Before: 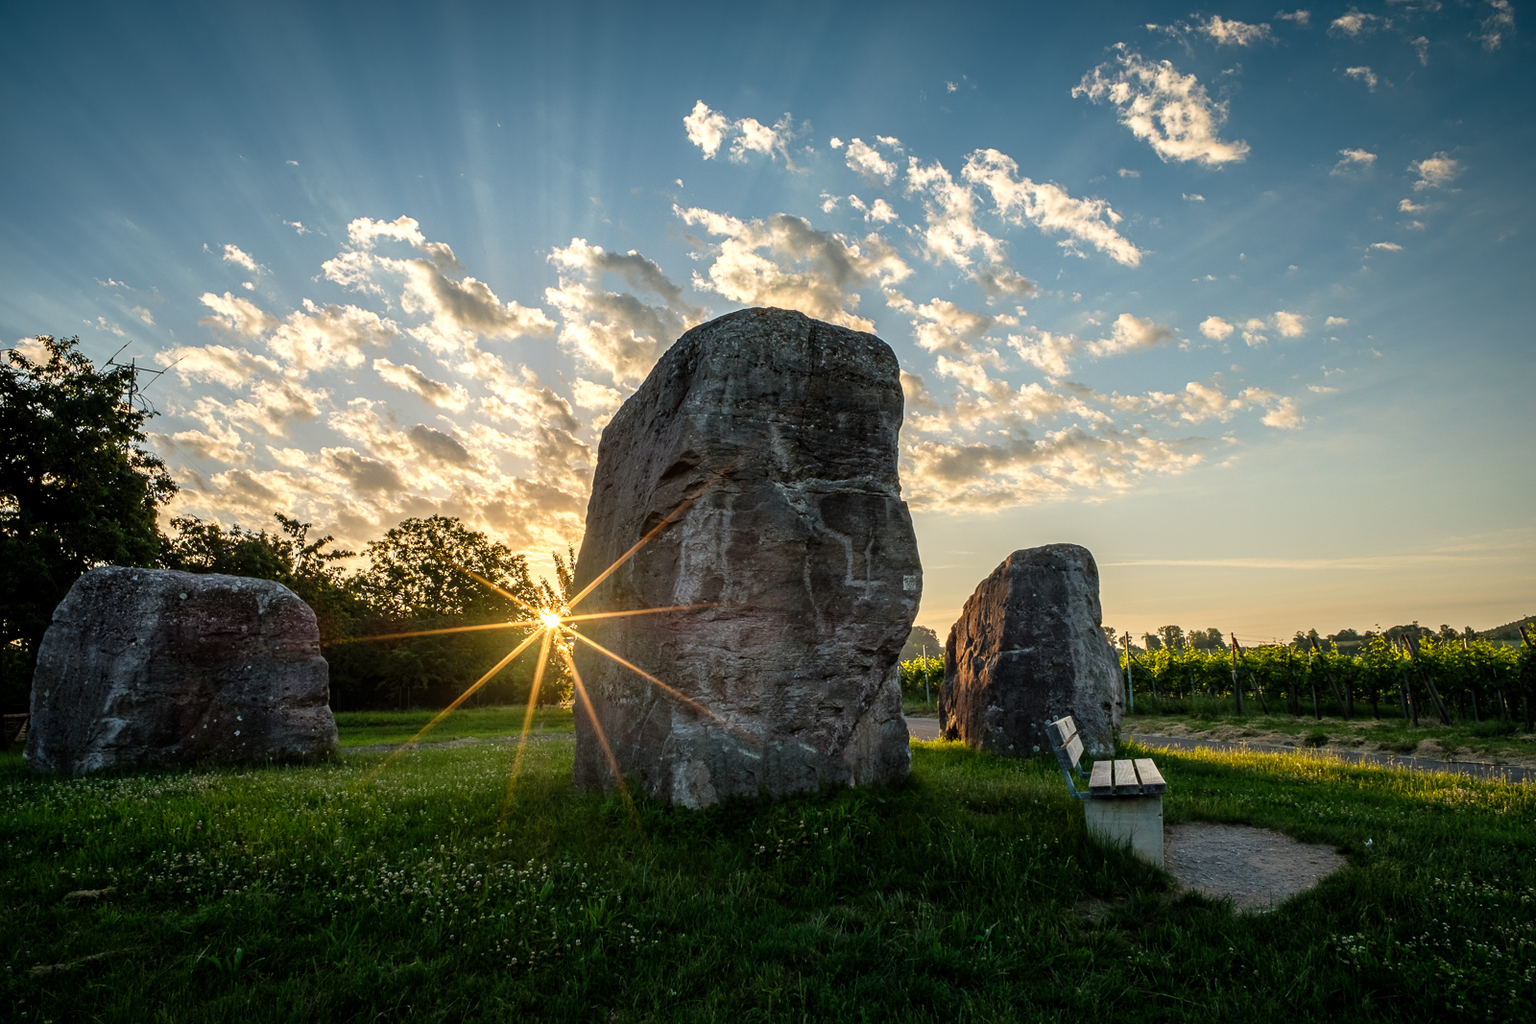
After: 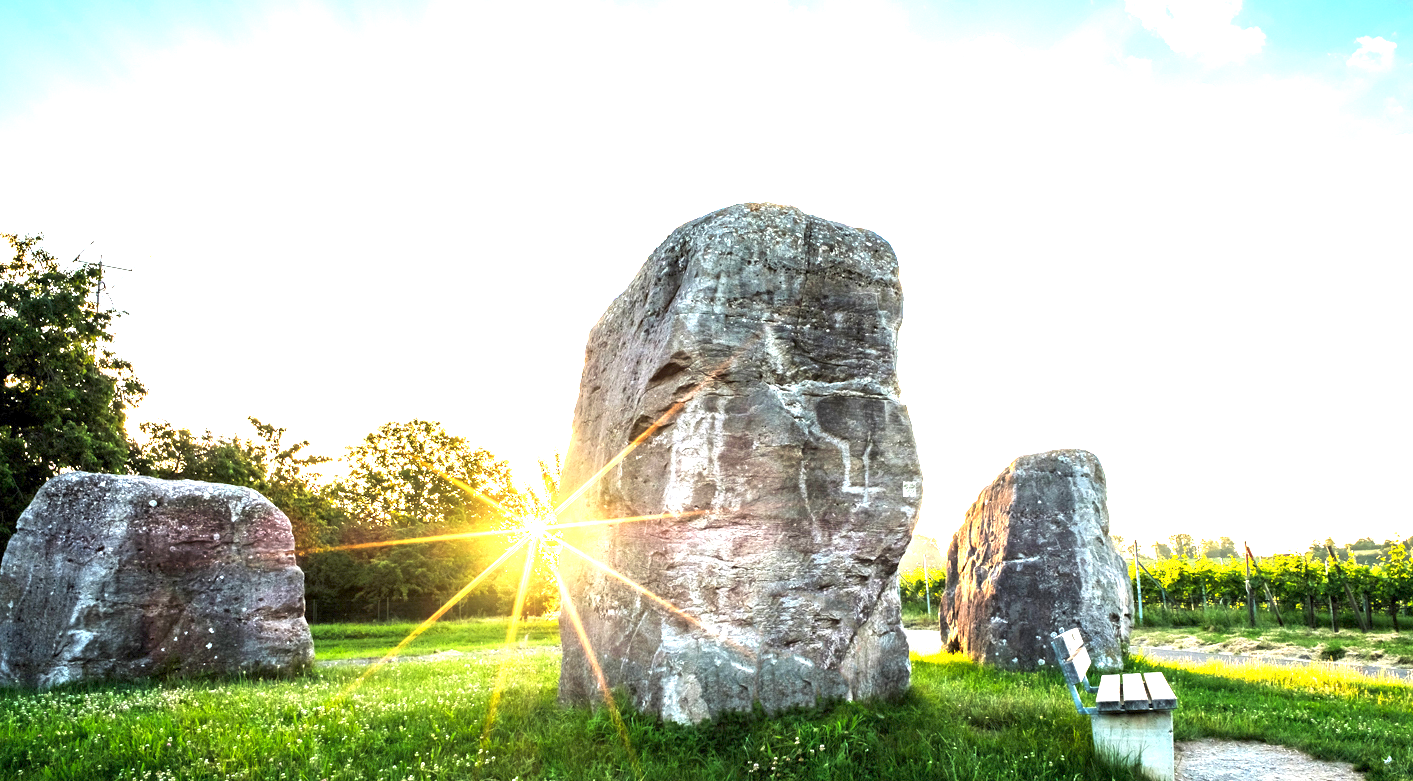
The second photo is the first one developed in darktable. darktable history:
exposure: exposure 0.497 EV, compensate exposure bias true, compensate highlight preservation false
crop and rotate: left 2.434%, top 11.11%, right 9.227%, bottom 15.611%
